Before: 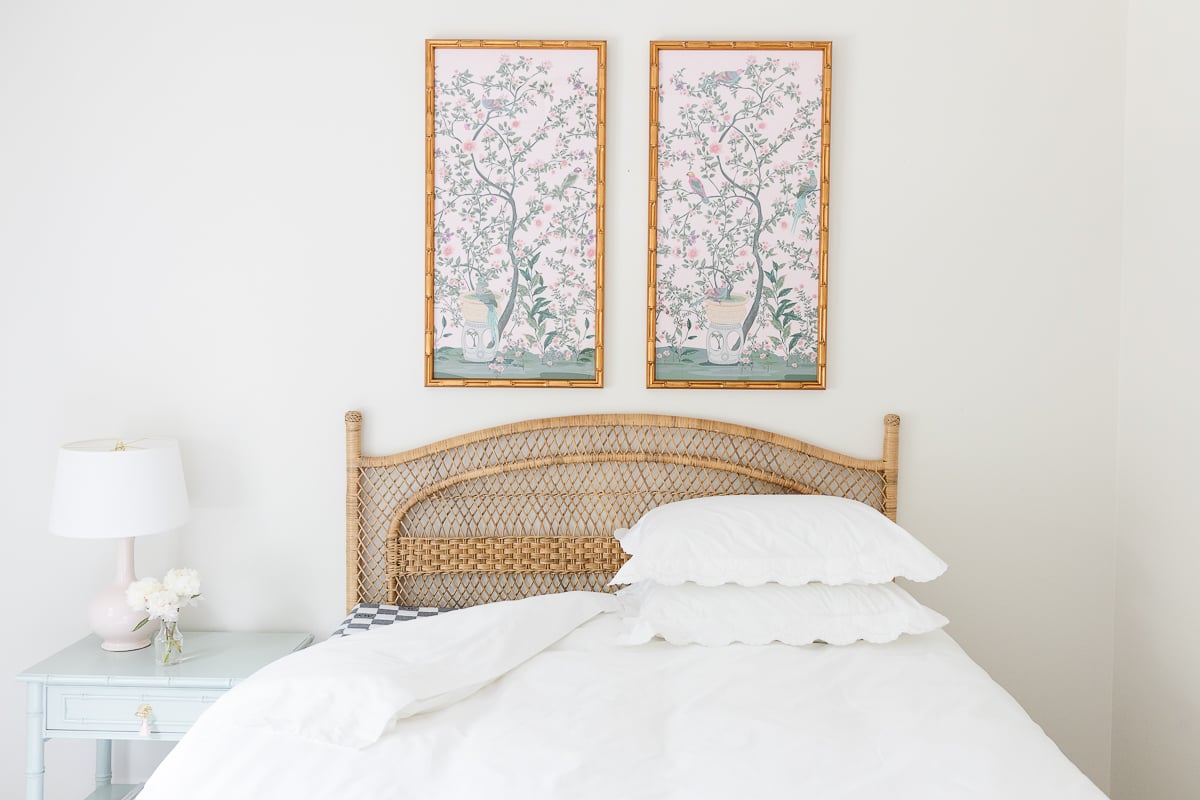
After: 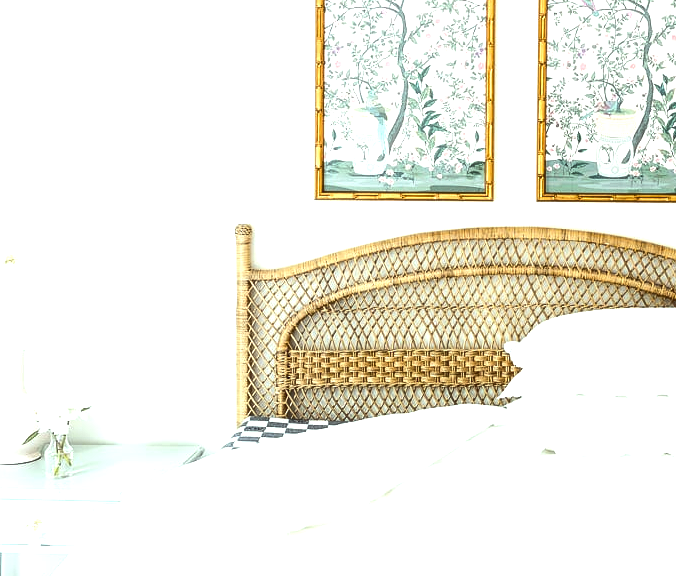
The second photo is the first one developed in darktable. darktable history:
exposure: black level correction 0.011, exposure 1.086 EV, compensate highlight preservation false
color balance rgb: shadows lift › luminance -19.593%, perceptual saturation grading › global saturation 19.906%, perceptual brilliance grading › highlights 1.508%, perceptual brilliance grading › mid-tones -49.549%, perceptual brilliance grading › shadows -49.597%
color correction: highlights a* -8.24, highlights b* 3.11
tone equalizer: -8 EV 0.285 EV, -7 EV 0.4 EV, -6 EV 0.437 EV, -5 EV 0.28 EV, -3 EV -0.243 EV, -2 EV -0.417 EV, -1 EV -0.414 EV, +0 EV -0.226 EV, edges refinement/feathering 500, mask exposure compensation -1.57 EV, preserve details no
crop: left 9.229%, top 23.467%, right 34.315%, bottom 4.41%
local contrast: highlights 56%, shadows 52%, detail 130%, midtone range 0.452
